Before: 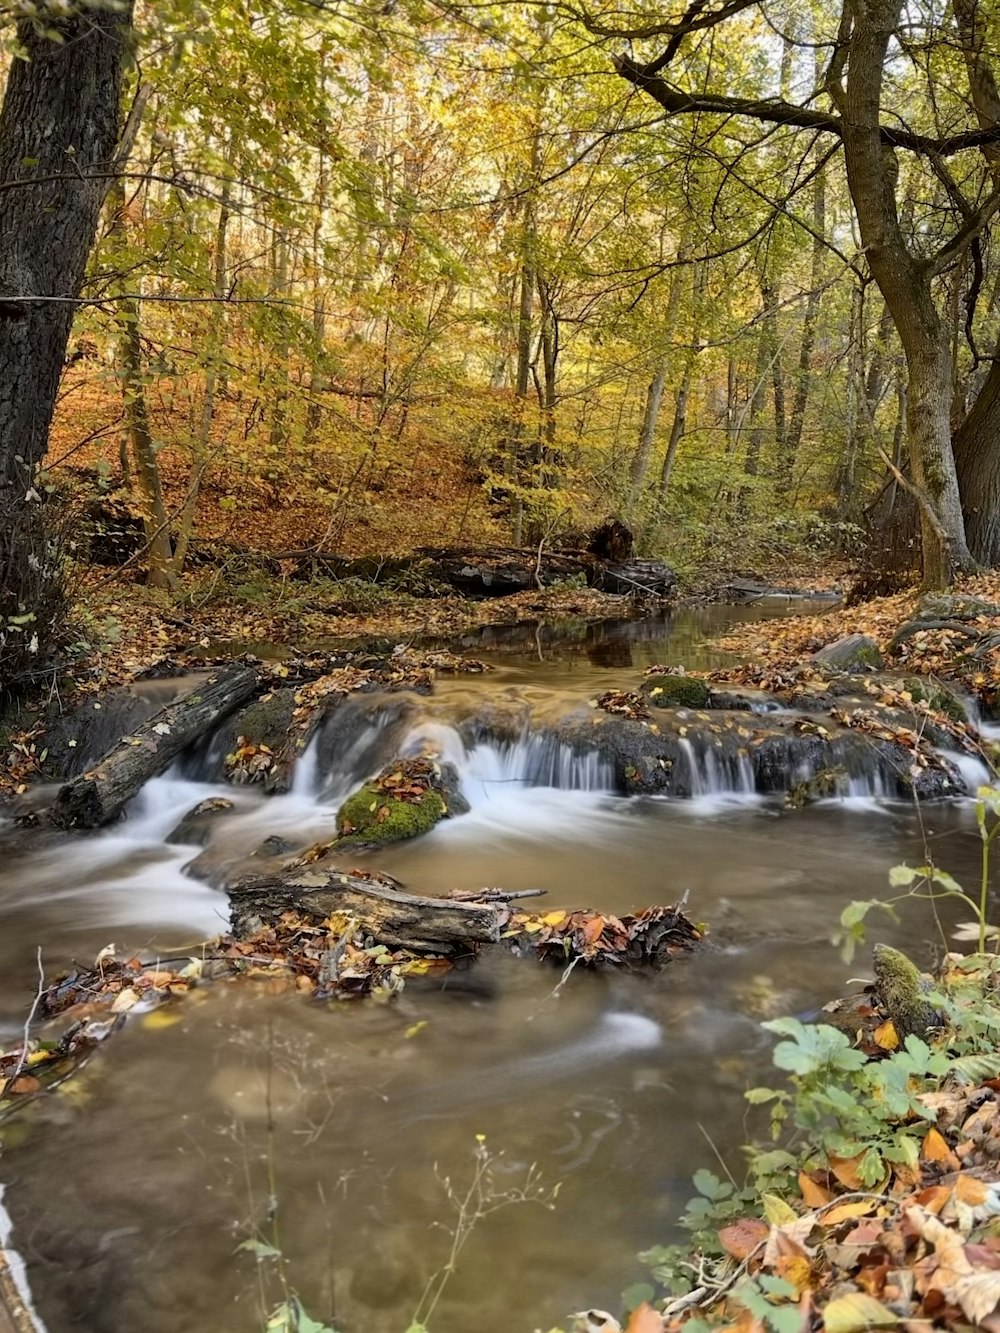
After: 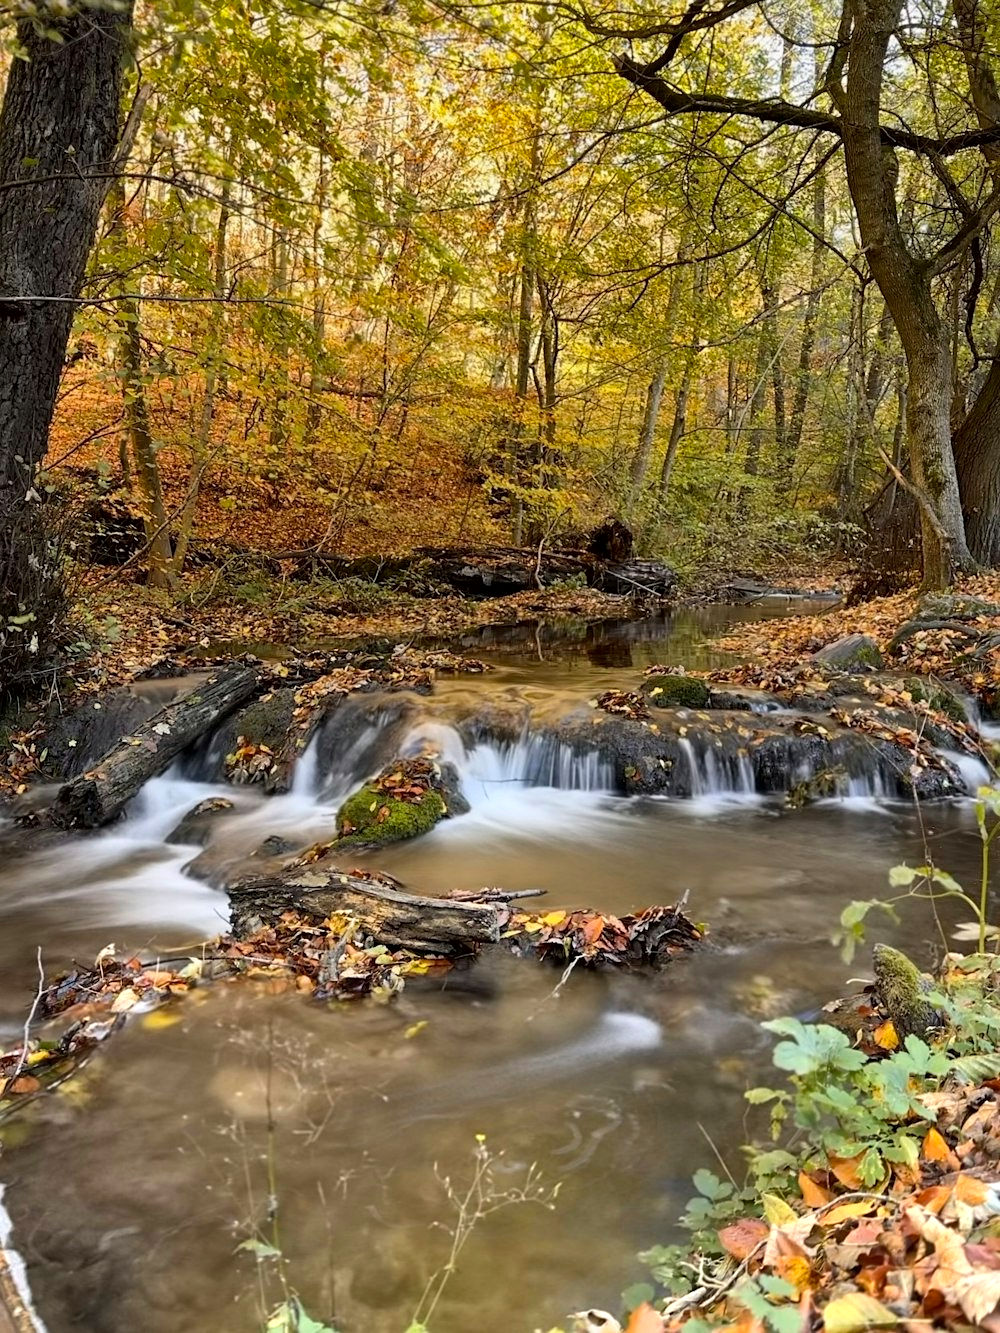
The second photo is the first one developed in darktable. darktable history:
graduated density: rotation 5.63°, offset 76.9
exposure: exposure 0.493 EV, compensate highlight preservation false
sharpen: amount 0.2
local contrast: mode bilateral grid, contrast 20, coarseness 50, detail 120%, midtone range 0.2
